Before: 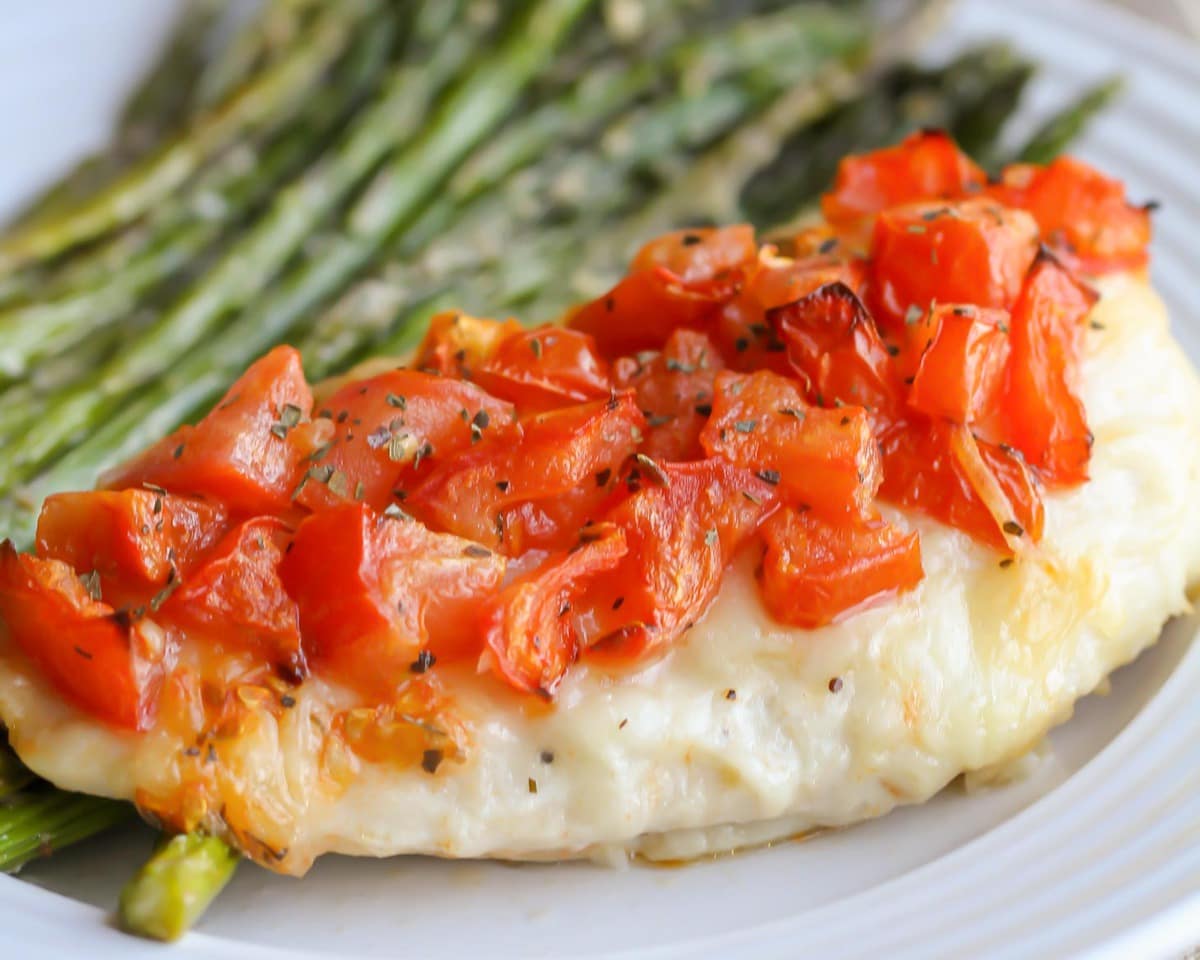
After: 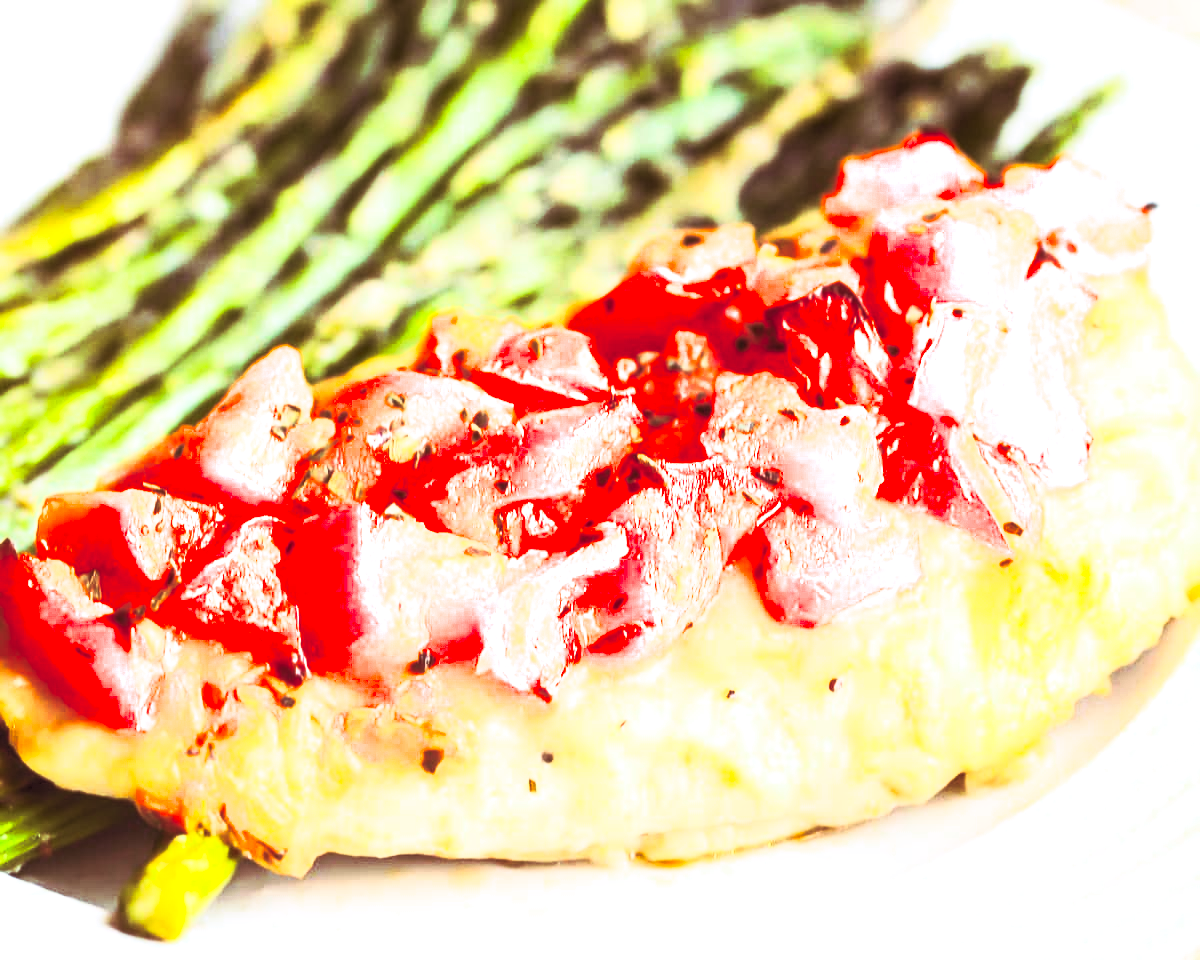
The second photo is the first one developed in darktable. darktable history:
split-toning: on, module defaults
contrast brightness saturation: contrast 1, brightness 1, saturation 1
local contrast: on, module defaults
